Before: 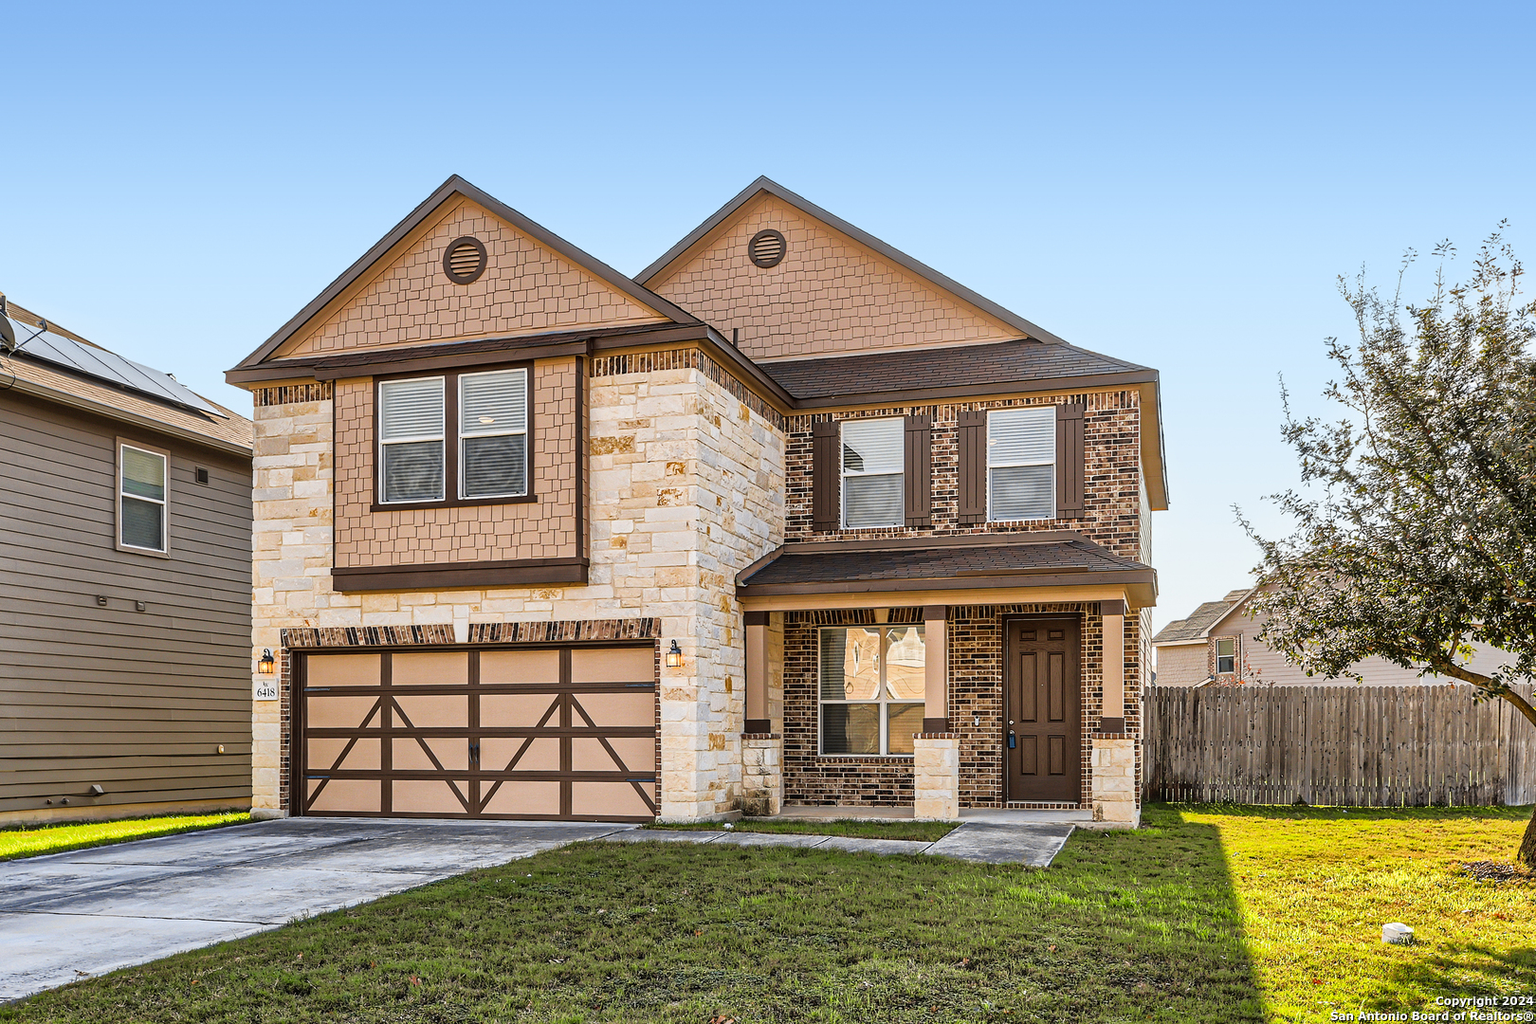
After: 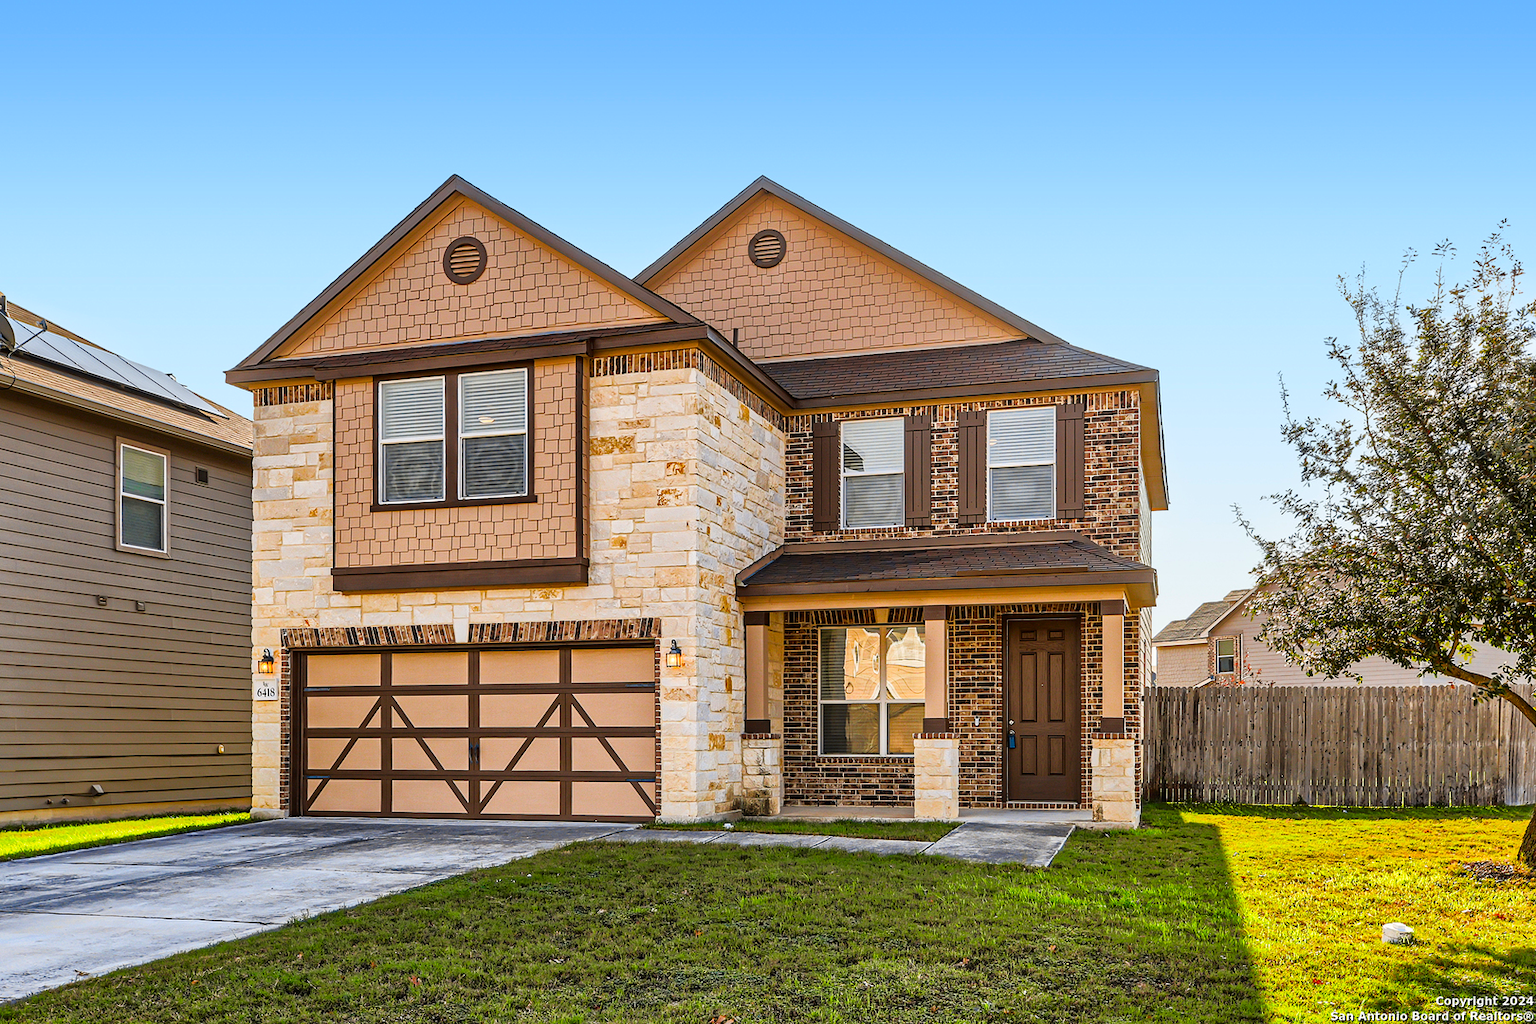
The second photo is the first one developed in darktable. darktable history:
contrast brightness saturation: brightness -0.022, saturation 0.353
